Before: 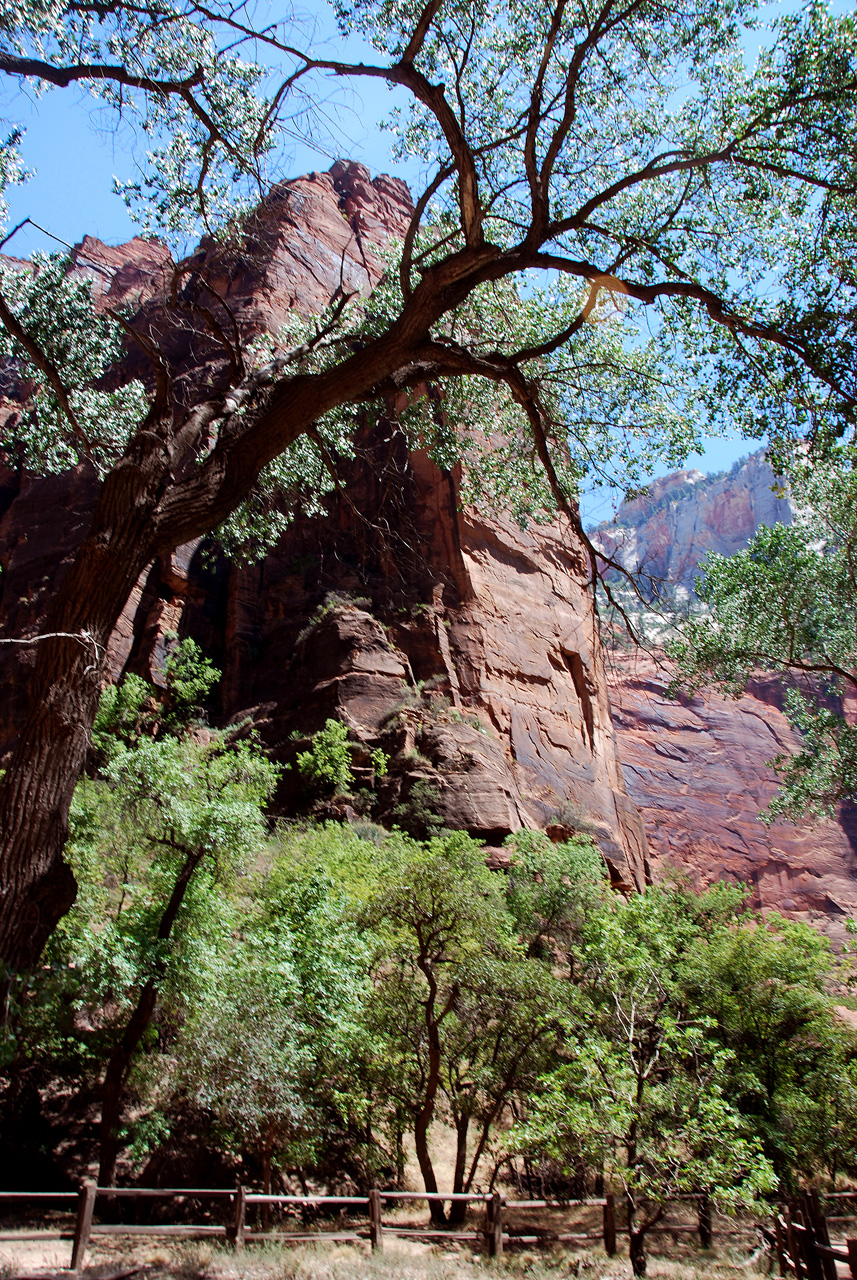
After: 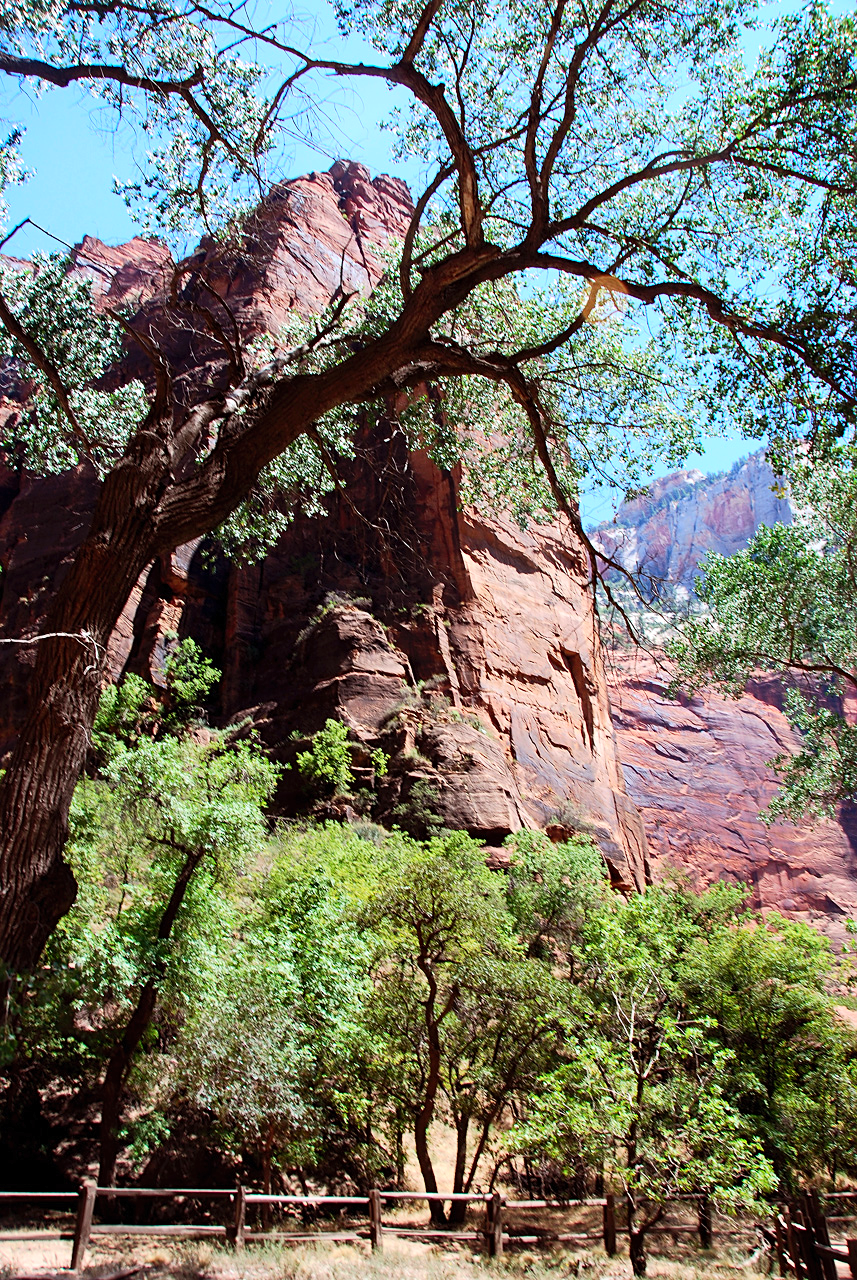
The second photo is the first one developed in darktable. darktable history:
sharpen: amount 0.214
contrast brightness saturation: contrast 0.198, brightness 0.157, saturation 0.221
